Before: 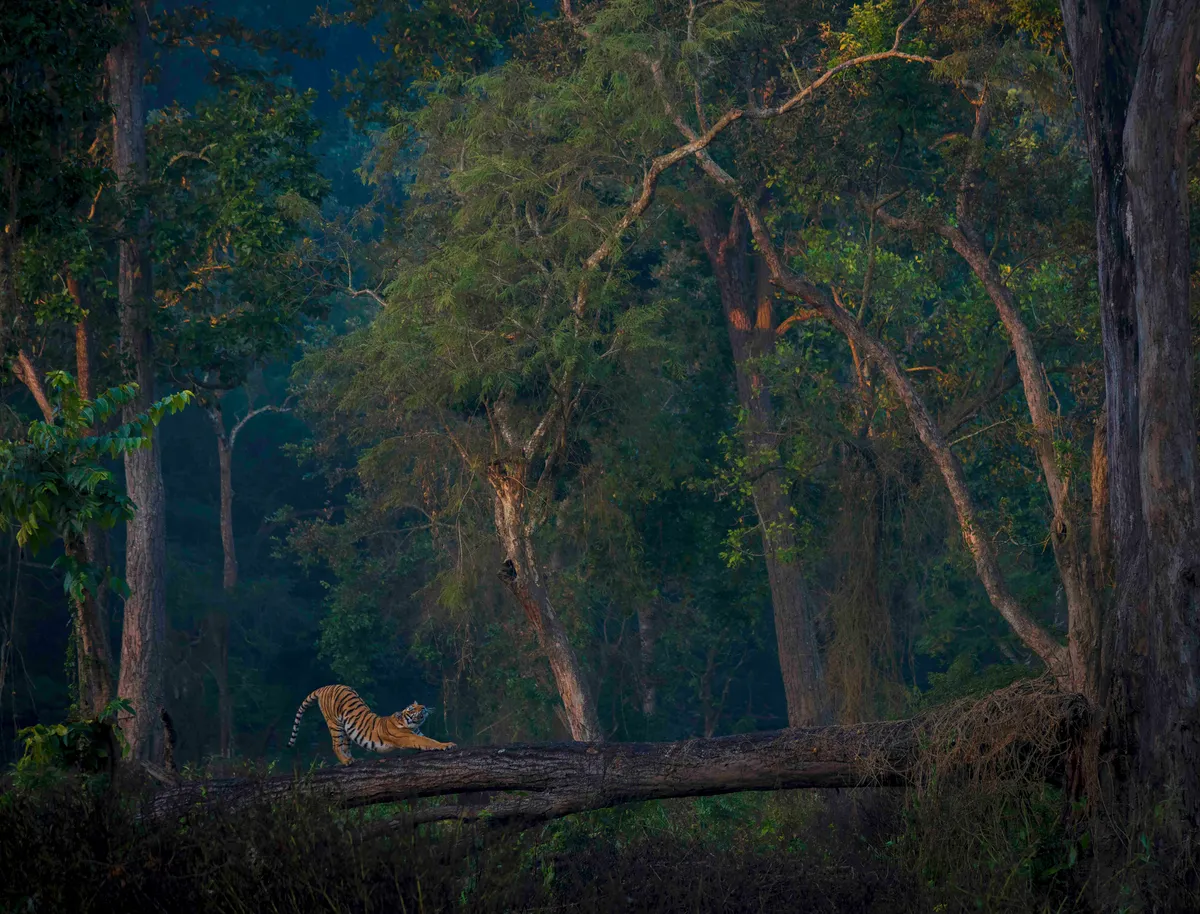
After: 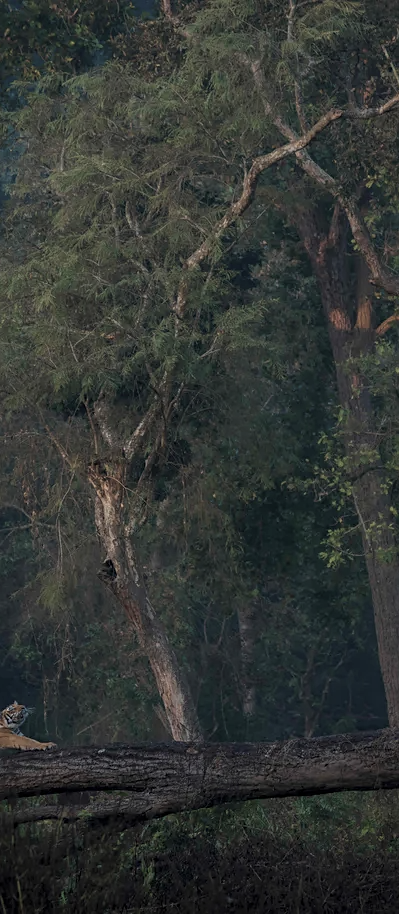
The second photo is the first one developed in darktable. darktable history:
shadows and highlights: shadows 25, highlights -25
crop: left 33.36%, right 33.36%
sharpen: amount 0.2
color correction: saturation 0.5
